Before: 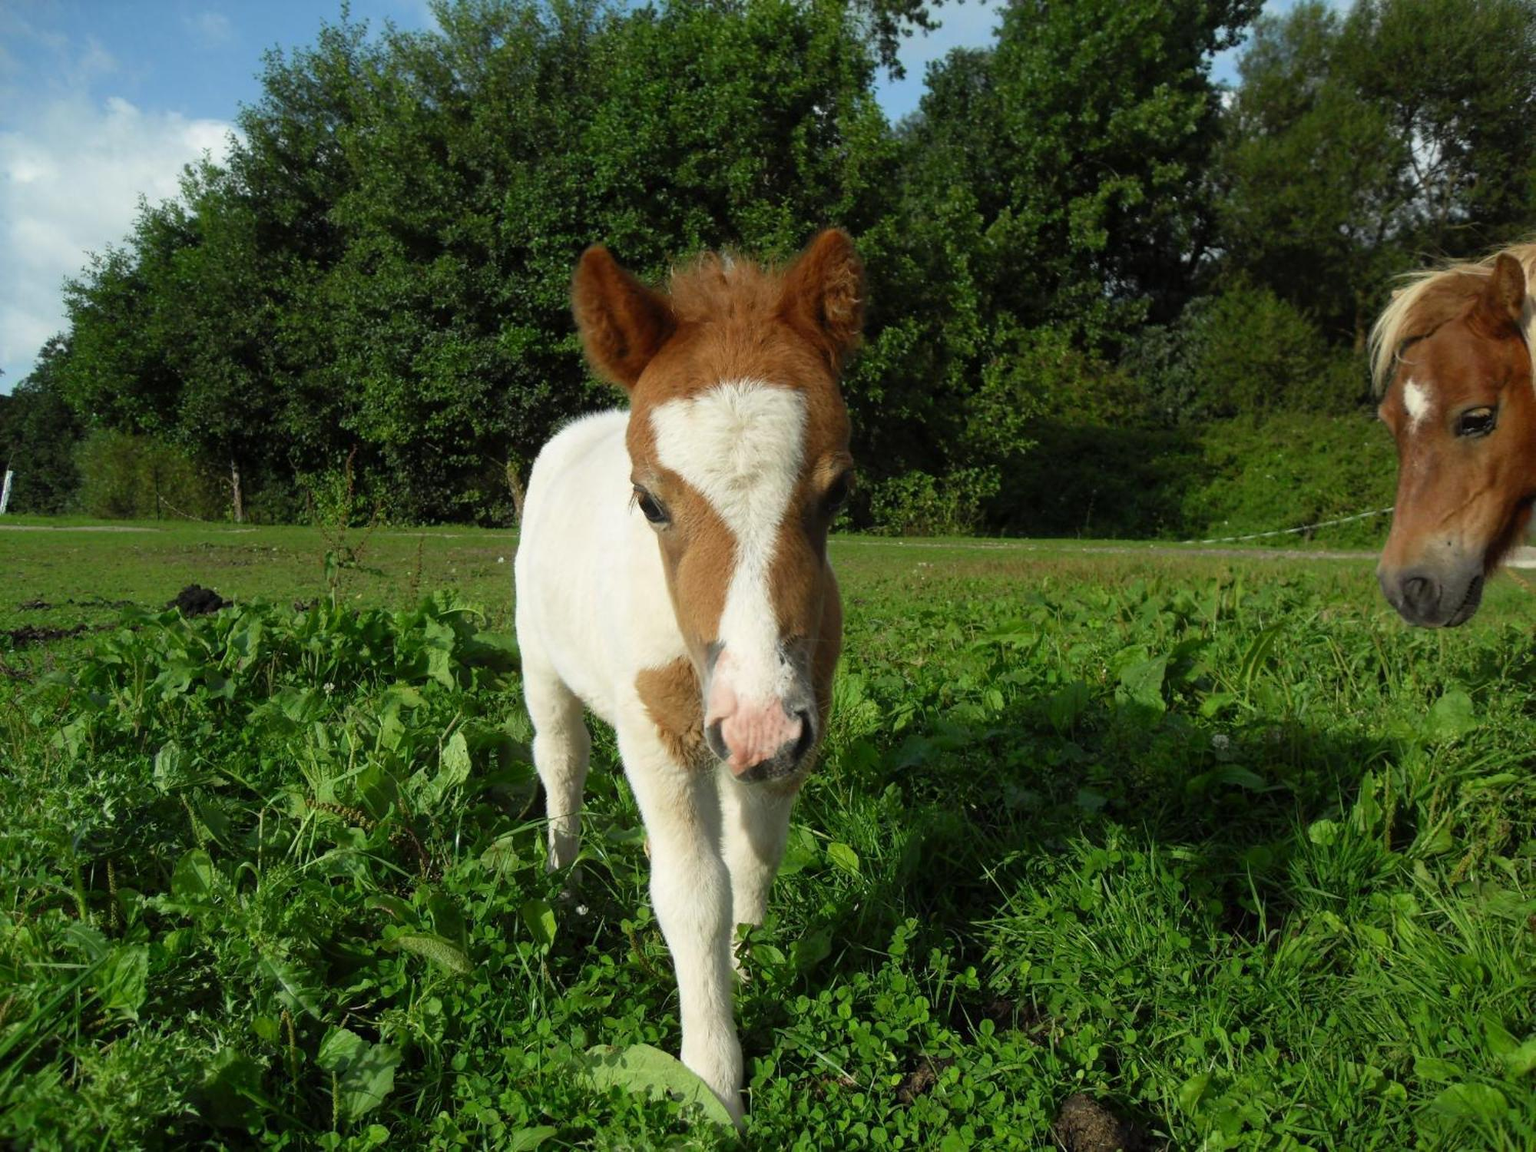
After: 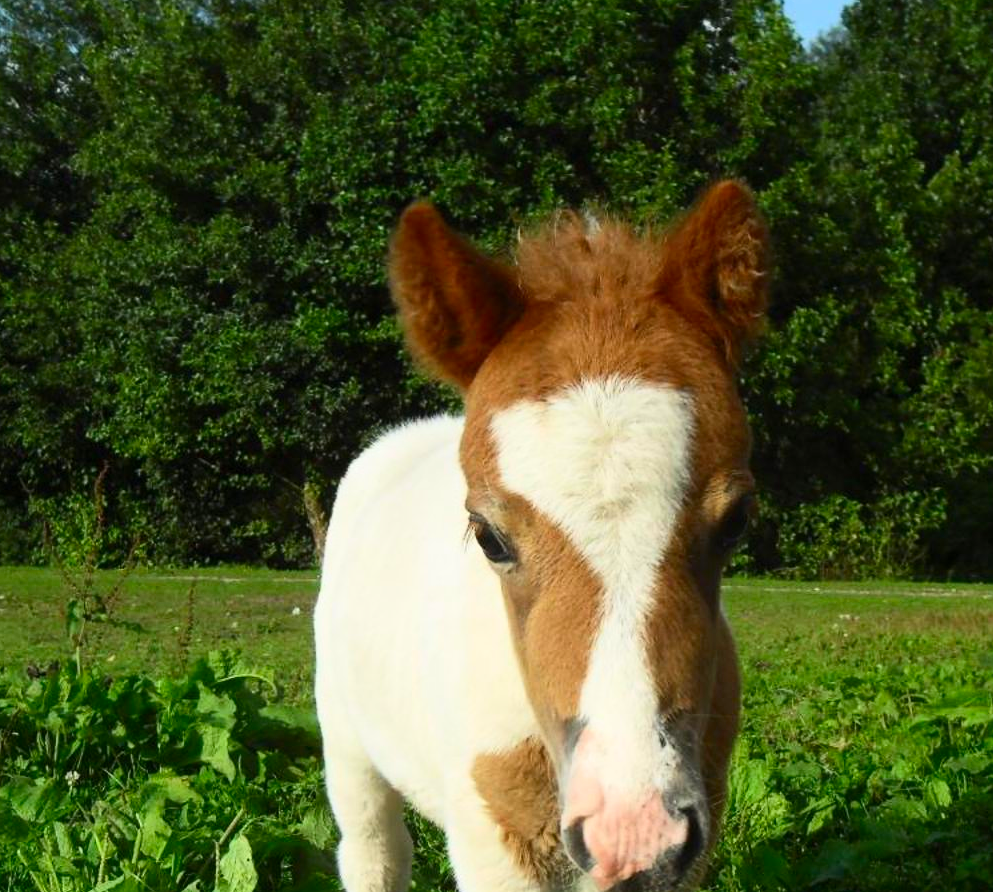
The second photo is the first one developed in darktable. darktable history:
exposure: compensate exposure bias true, compensate highlight preservation false
crop: left 17.832%, top 7.903%, right 32.48%, bottom 32.623%
contrast brightness saturation: contrast 0.235, brightness 0.104, saturation 0.286
